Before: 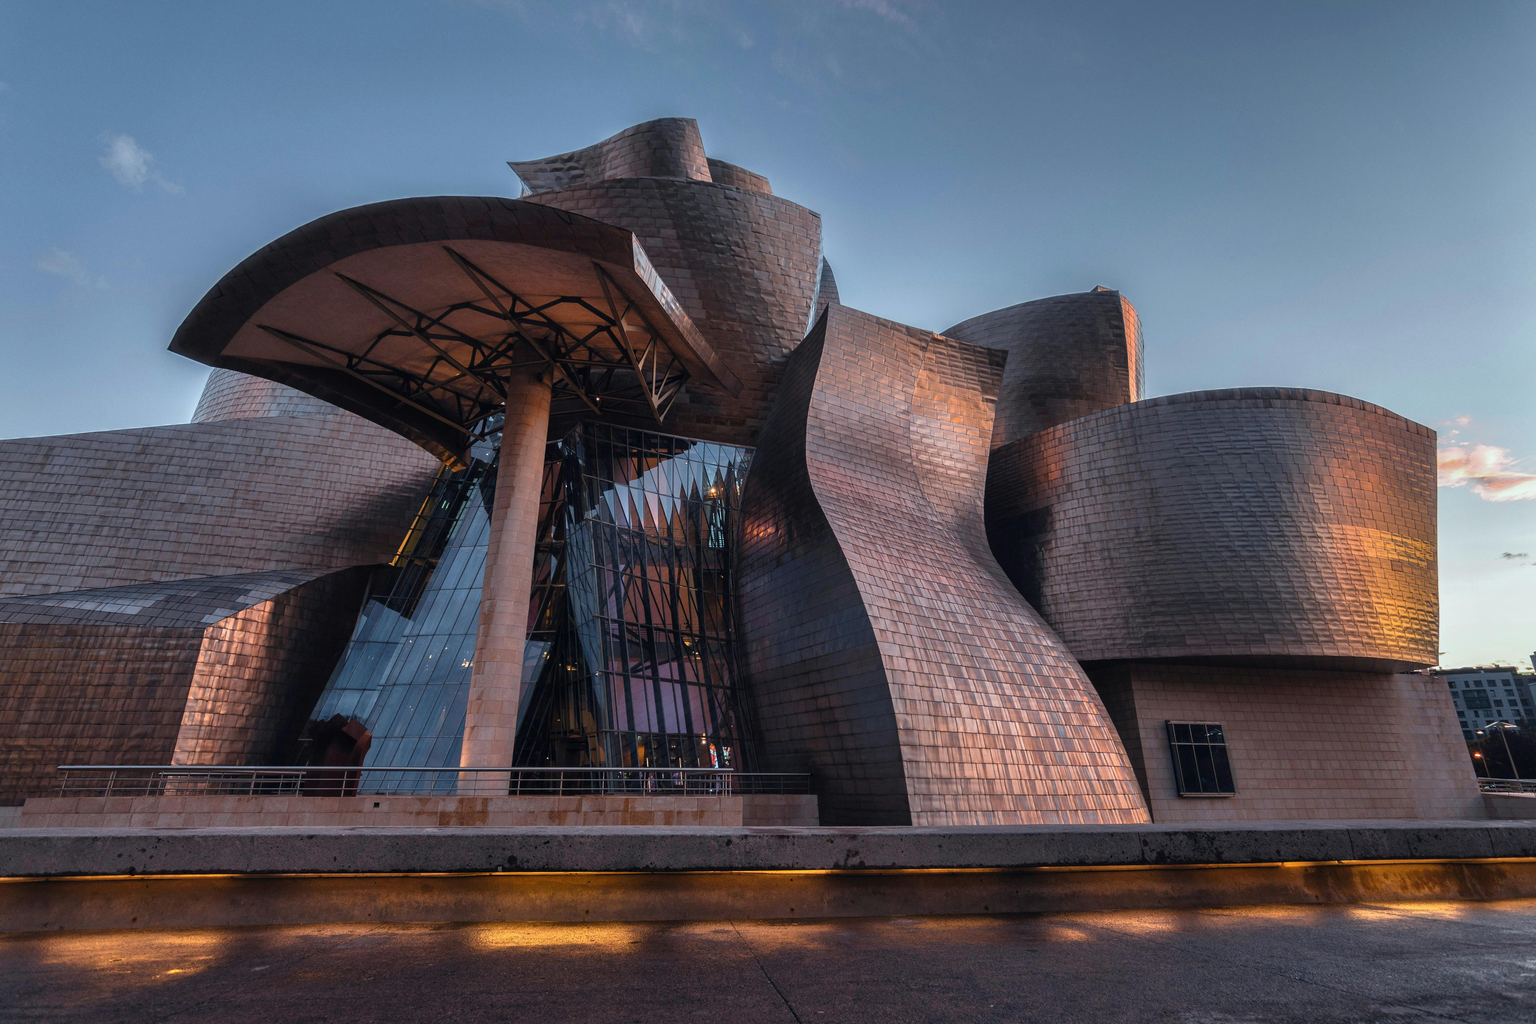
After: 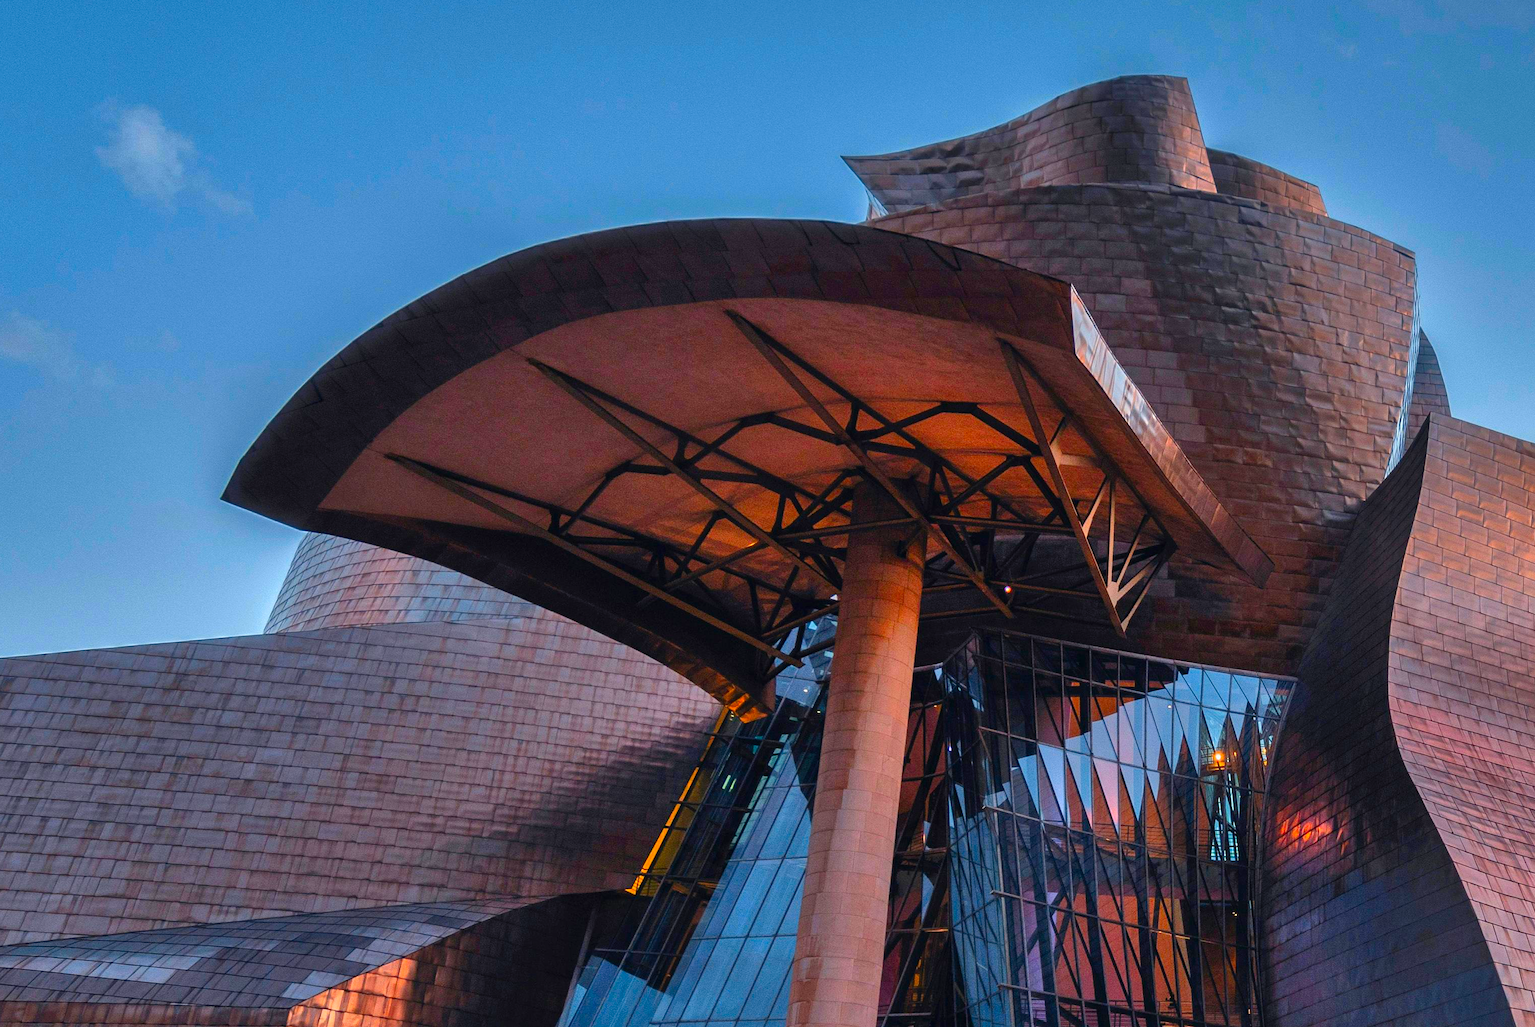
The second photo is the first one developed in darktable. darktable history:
shadows and highlights: radius 118.69, shadows 42.21, highlights -61.56, soften with gaussian
crop and rotate: left 3.047%, top 7.509%, right 42.236%, bottom 37.598%
color correction: saturation 1.8
